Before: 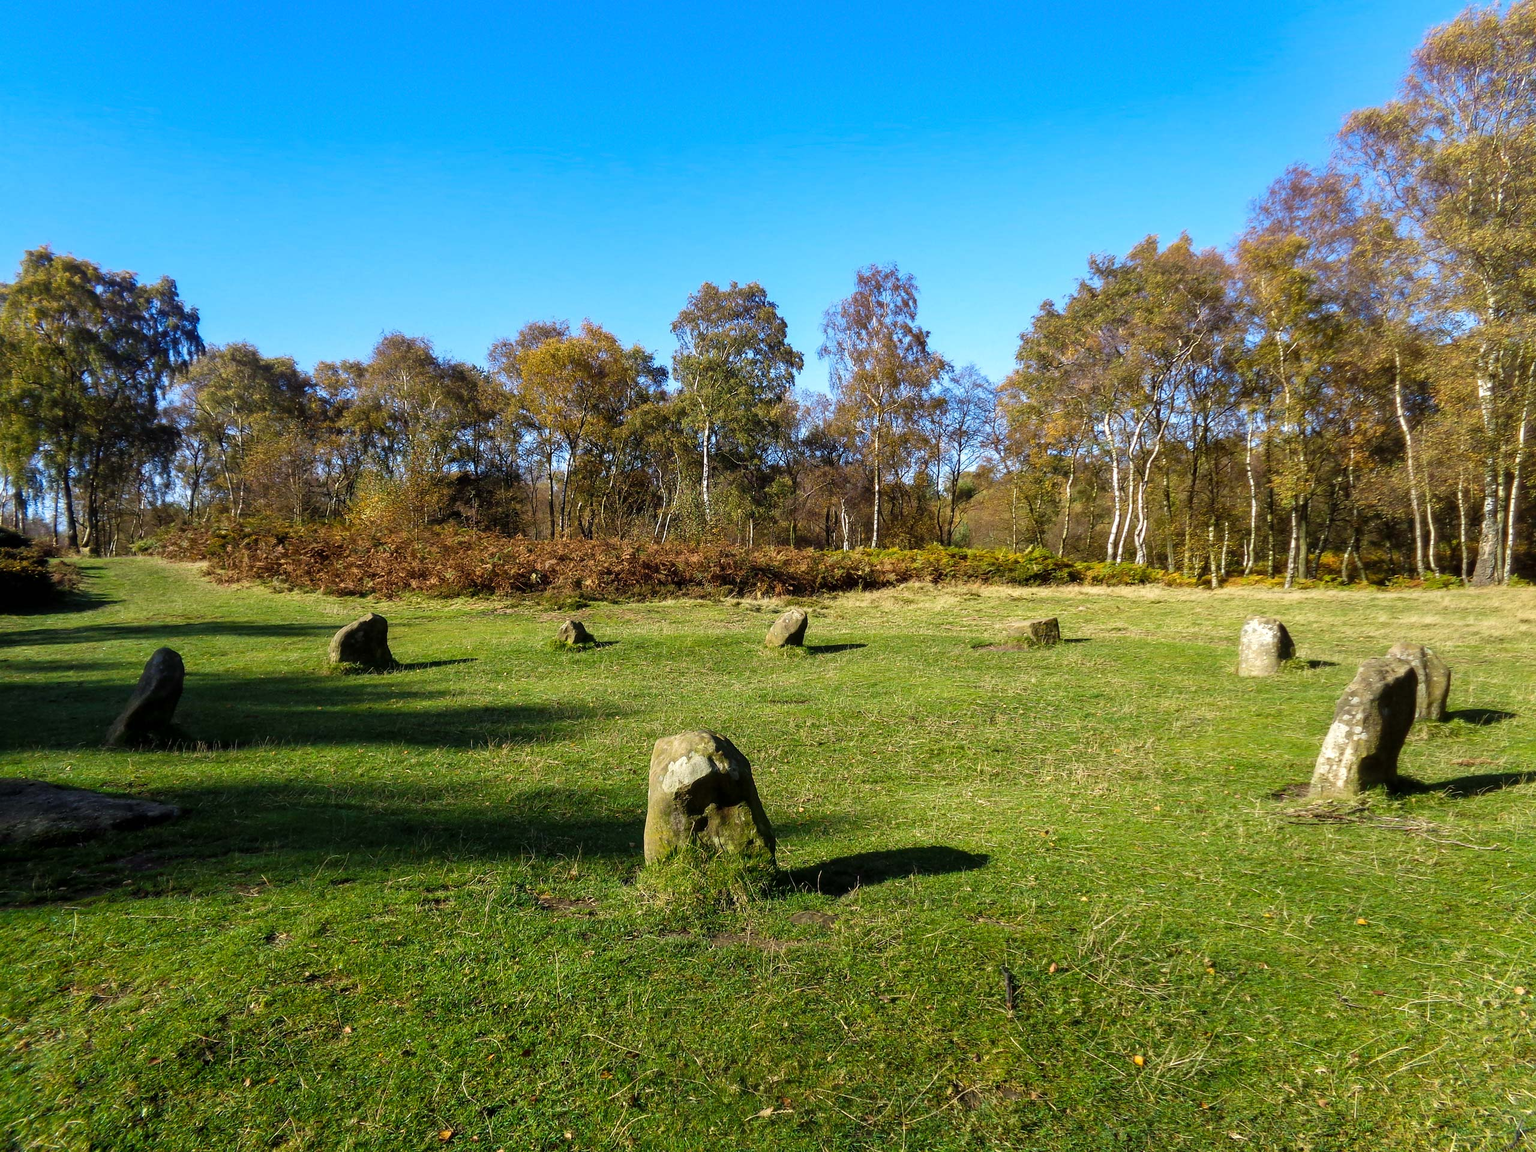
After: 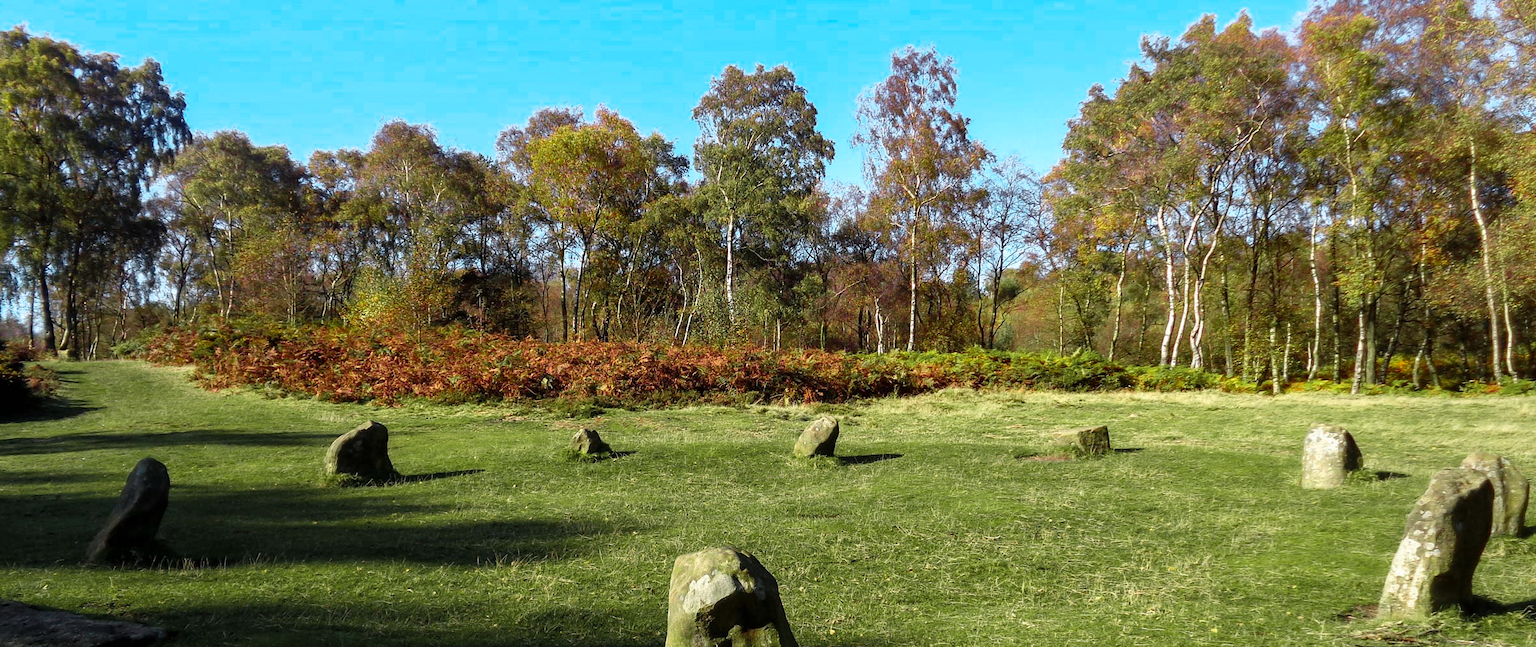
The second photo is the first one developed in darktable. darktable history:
crop: left 1.744%, top 19.225%, right 5.069%, bottom 28.357%
color zones: curves: ch0 [(0, 0.533) (0.126, 0.533) (0.234, 0.533) (0.368, 0.357) (0.5, 0.5) (0.625, 0.5) (0.74, 0.637) (0.875, 0.5)]; ch1 [(0.004, 0.708) (0.129, 0.662) (0.25, 0.5) (0.375, 0.331) (0.496, 0.396) (0.625, 0.649) (0.739, 0.26) (0.875, 0.5) (1, 0.478)]; ch2 [(0, 0.409) (0.132, 0.403) (0.236, 0.558) (0.379, 0.448) (0.5, 0.5) (0.625, 0.5) (0.691, 0.39) (0.875, 0.5)]
